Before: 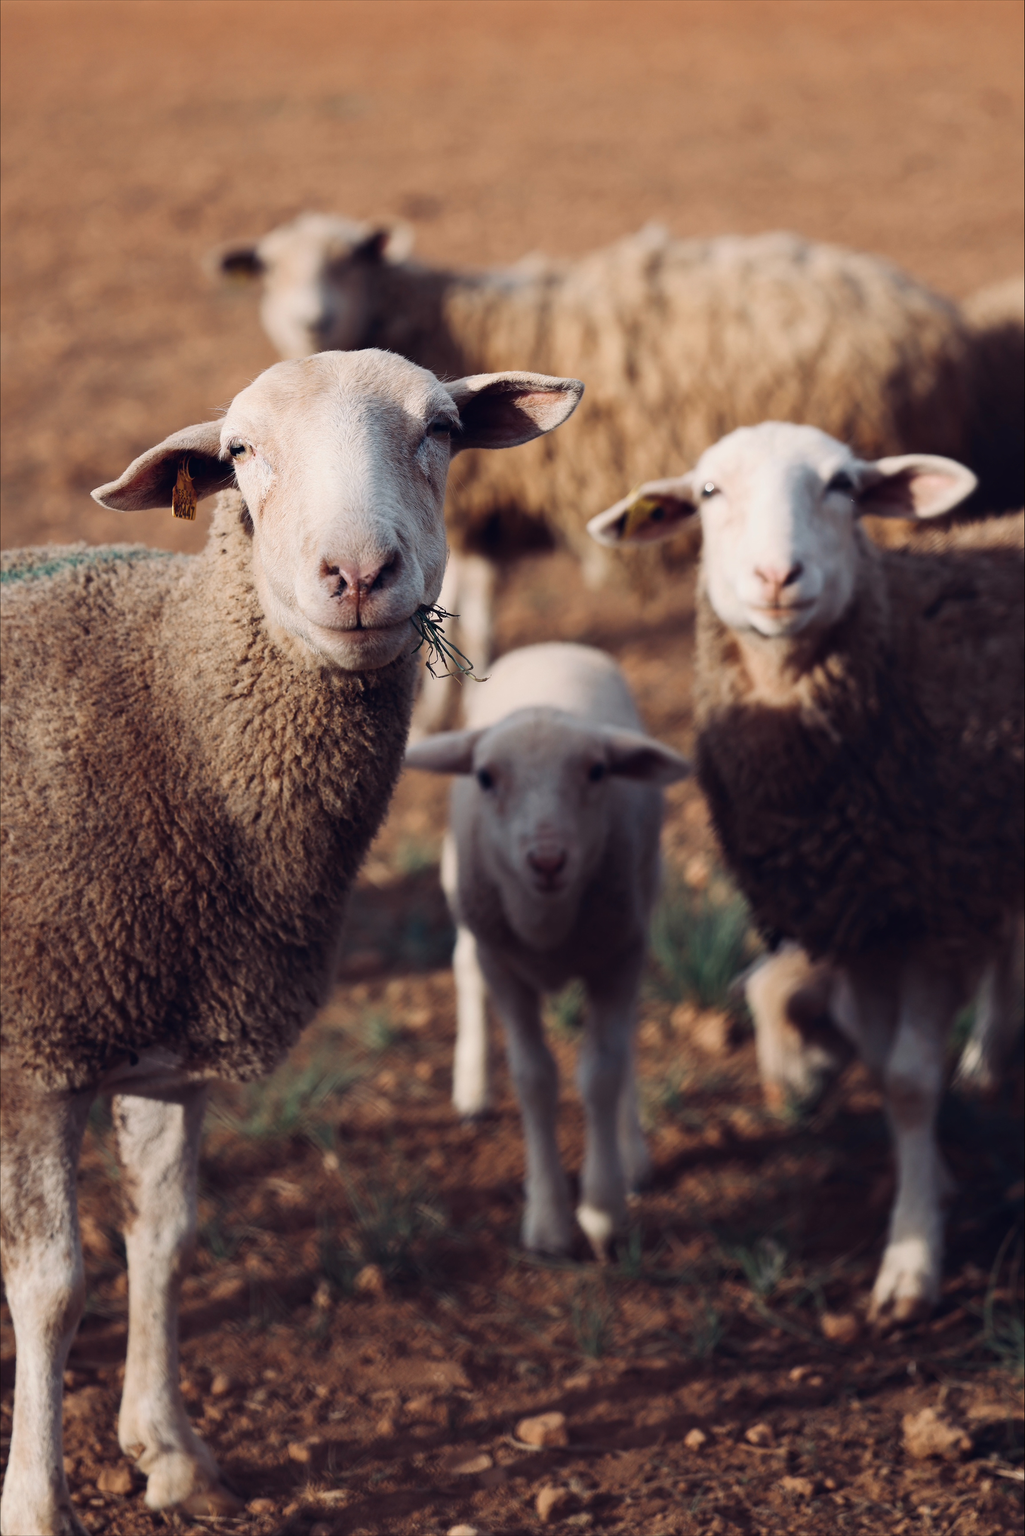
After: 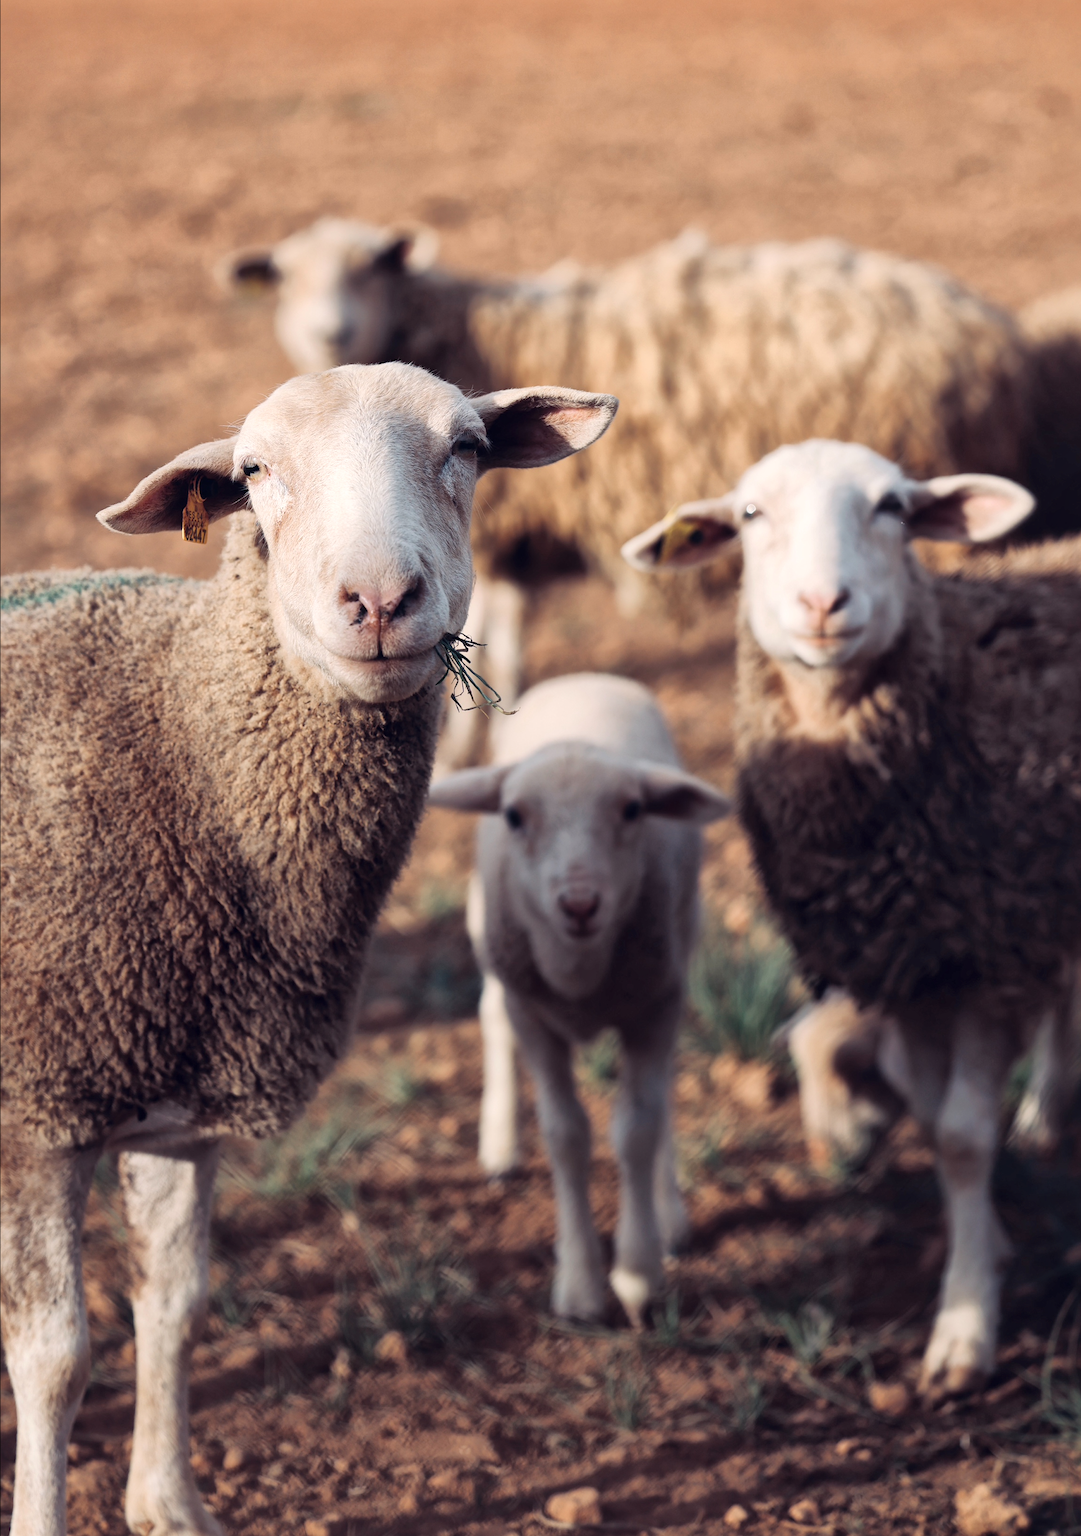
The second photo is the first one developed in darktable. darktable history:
crop: top 0.448%, right 0.264%, bottom 5.045%
global tonemap: drago (1, 100), detail 1
